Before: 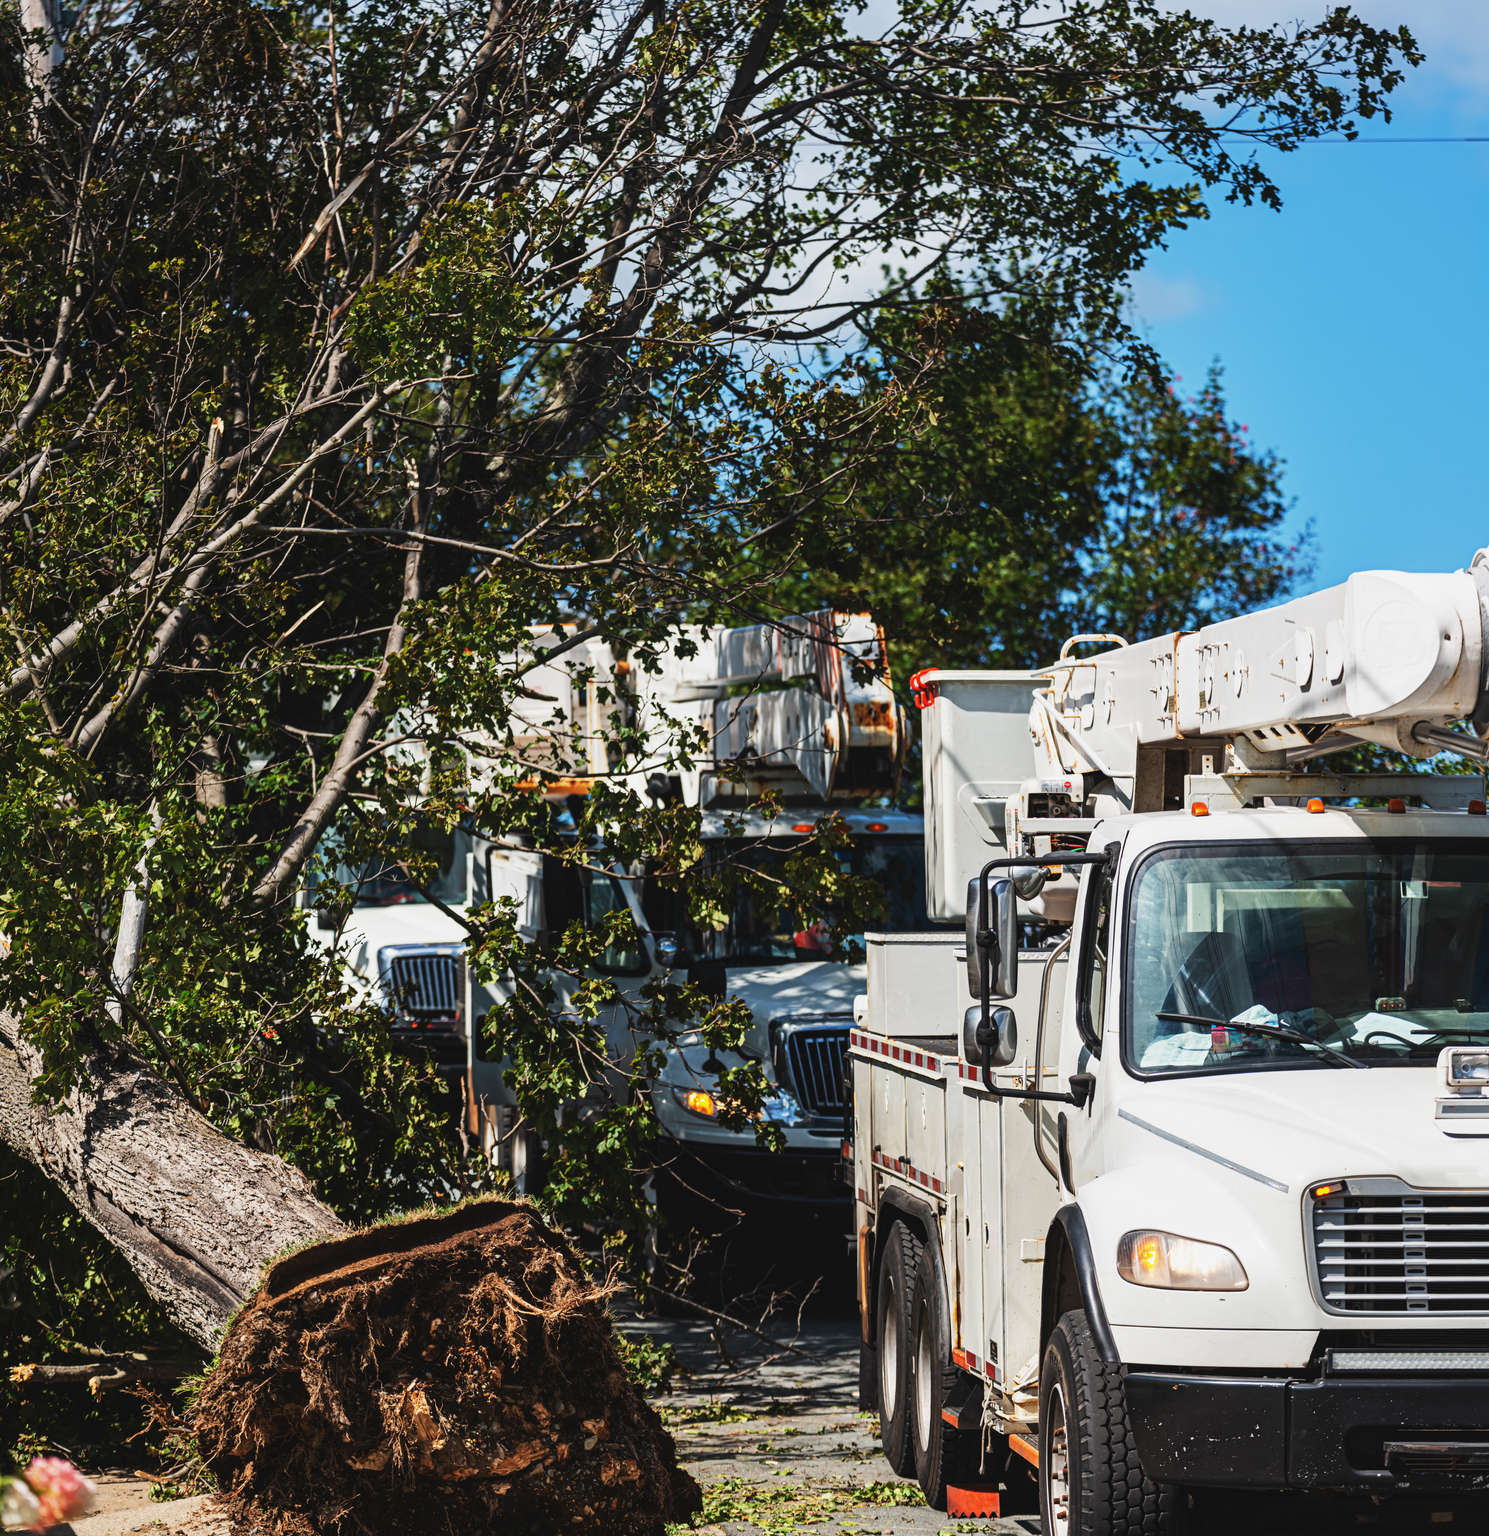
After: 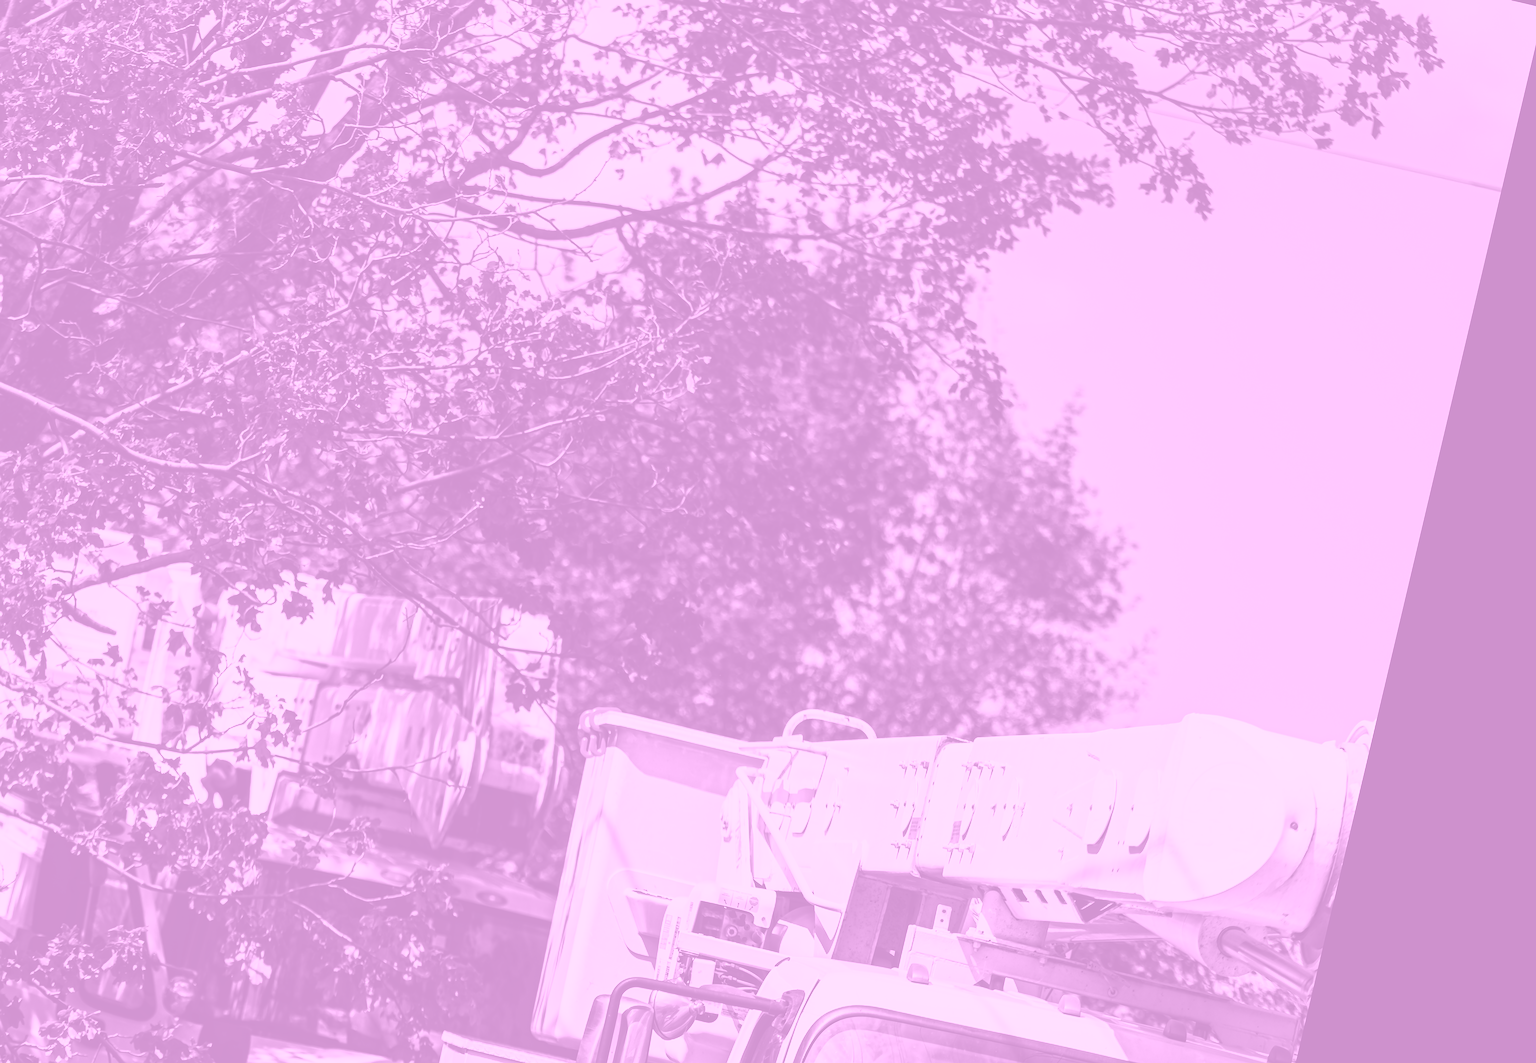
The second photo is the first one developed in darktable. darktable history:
sharpen: on, module defaults
colorize: hue 331.2°, saturation 69%, source mix 30.28%, lightness 69.02%, version 1
crop: left 36.005%, top 18.293%, right 0.31%, bottom 38.444%
rotate and perspective: rotation 13.27°, automatic cropping off
color balance rgb: linear chroma grading › global chroma 25%, perceptual saturation grading › global saturation 50%
